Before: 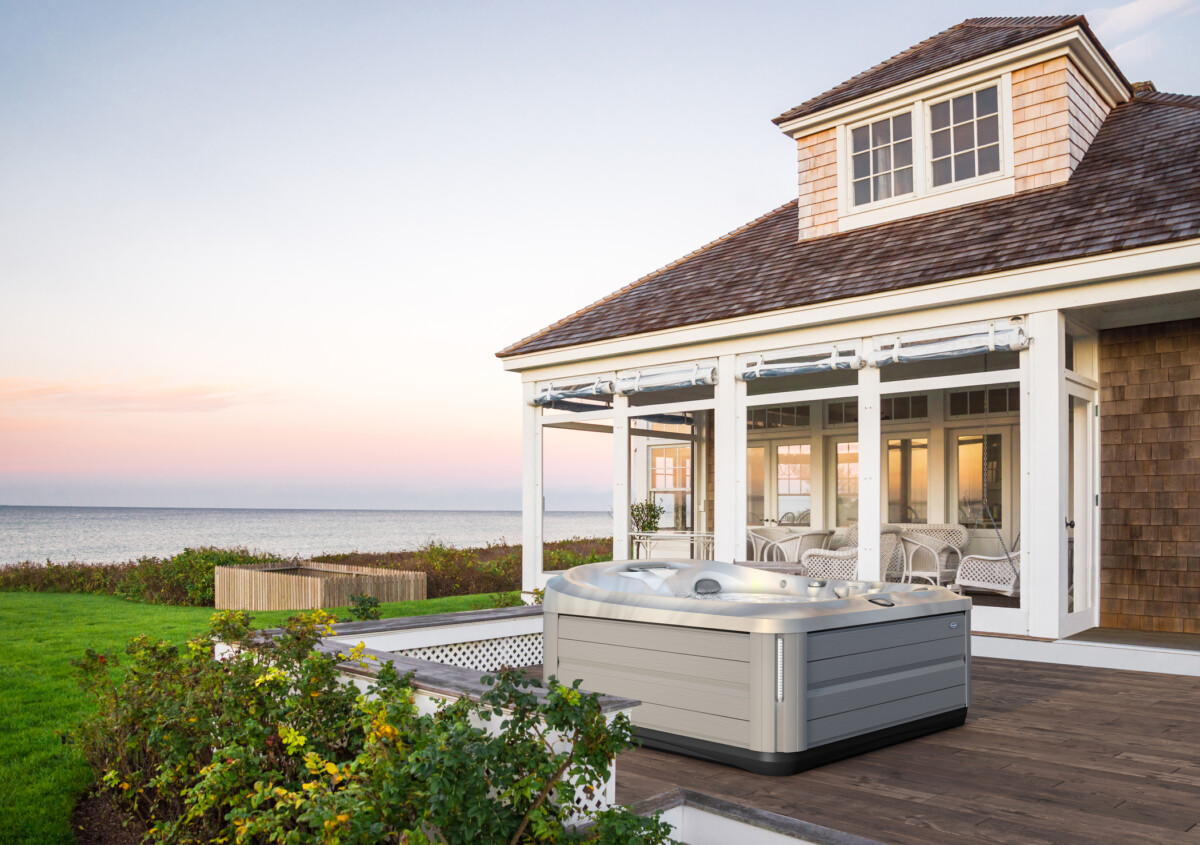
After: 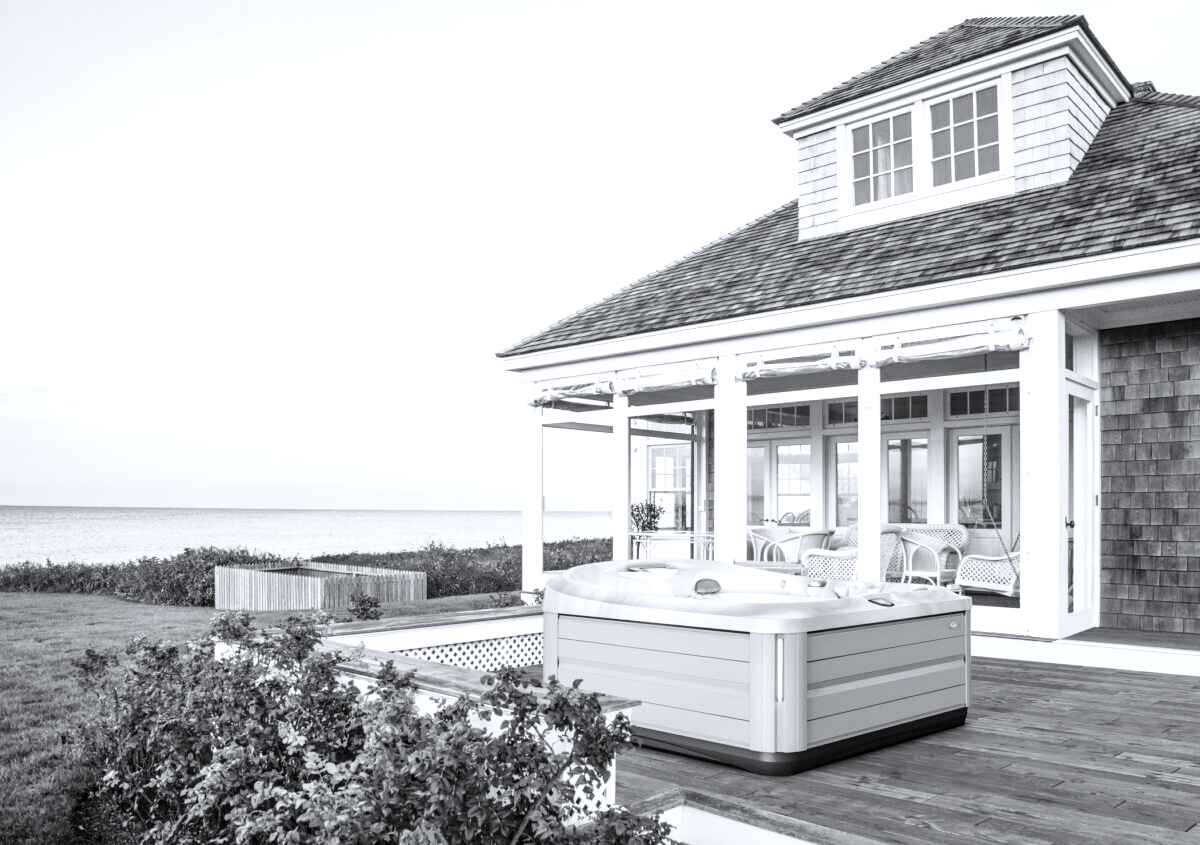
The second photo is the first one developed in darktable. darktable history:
exposure: black level correction 0, exposure 1.199 EV, compensate exposure bias true, compensate highlight preservation false
tone equalizer: -8 EV -0.002 EV, -7 EV 0.004 EV, -6 EV -0.045 EV, -5 EV 0.013 EV, -4 EV -0.017 EV, -3 EV 0.031 EV, -2 EV -0.083 EV, -1 EV -0.301 EV, +0 EV -0.607 EV
base curve: curves: ch0 [(0, 0) (0.036, 0.025) (0.121, 0.166) (0.206, 0.329) (0.605, 0.79) (1, 1)]
local contrast: on, module defaults
color correction: highlights a* -0.085, highlights b* -5.25, shadows a* -0.145, shadows b* -0.073
color calibration: output gray [0.246, 0.254, 0.501, 0], illuminant as shot in camera, x 0.358, y 0.373, temperature 4628.91 K
